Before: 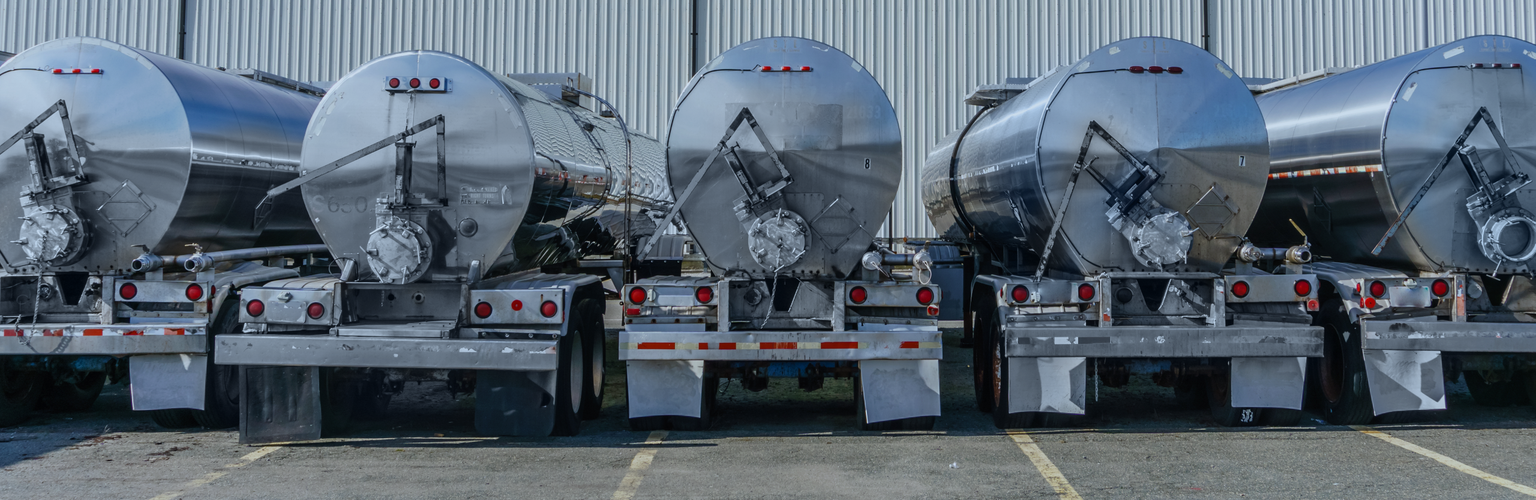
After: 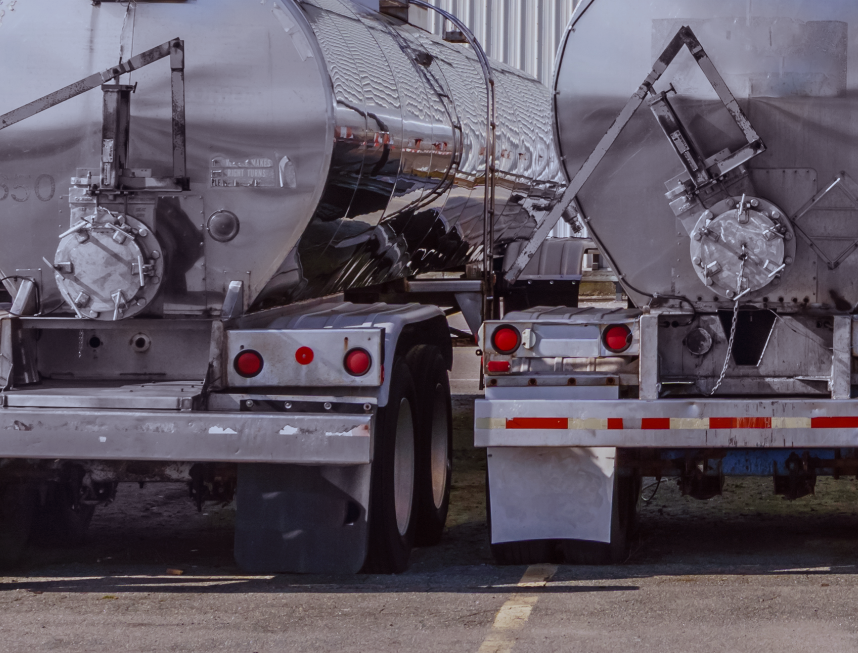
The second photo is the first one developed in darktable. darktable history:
crop and rotate: left 21.77%, top 18.528%, right 44.676%, bottom 2.997%
rgb levels: mode RGB, independent channels, levels [[0, 0.474, 1], [0, 0.5, 1], [0, 0.5, 1]]
